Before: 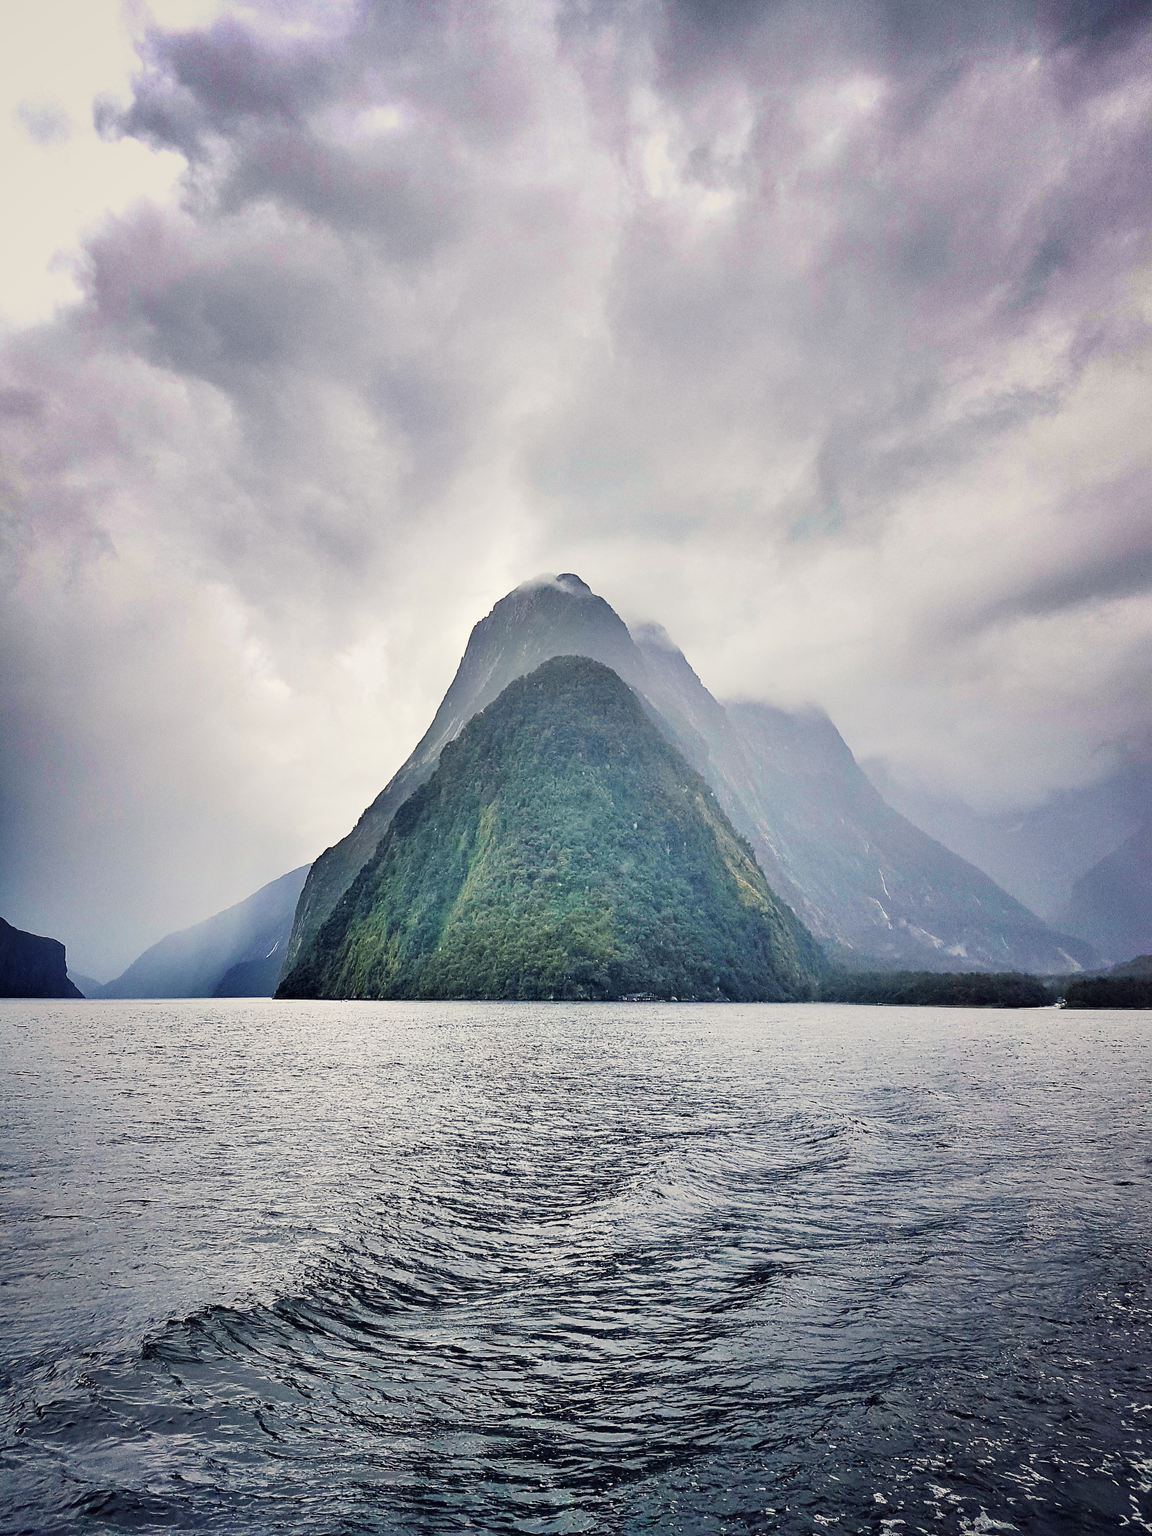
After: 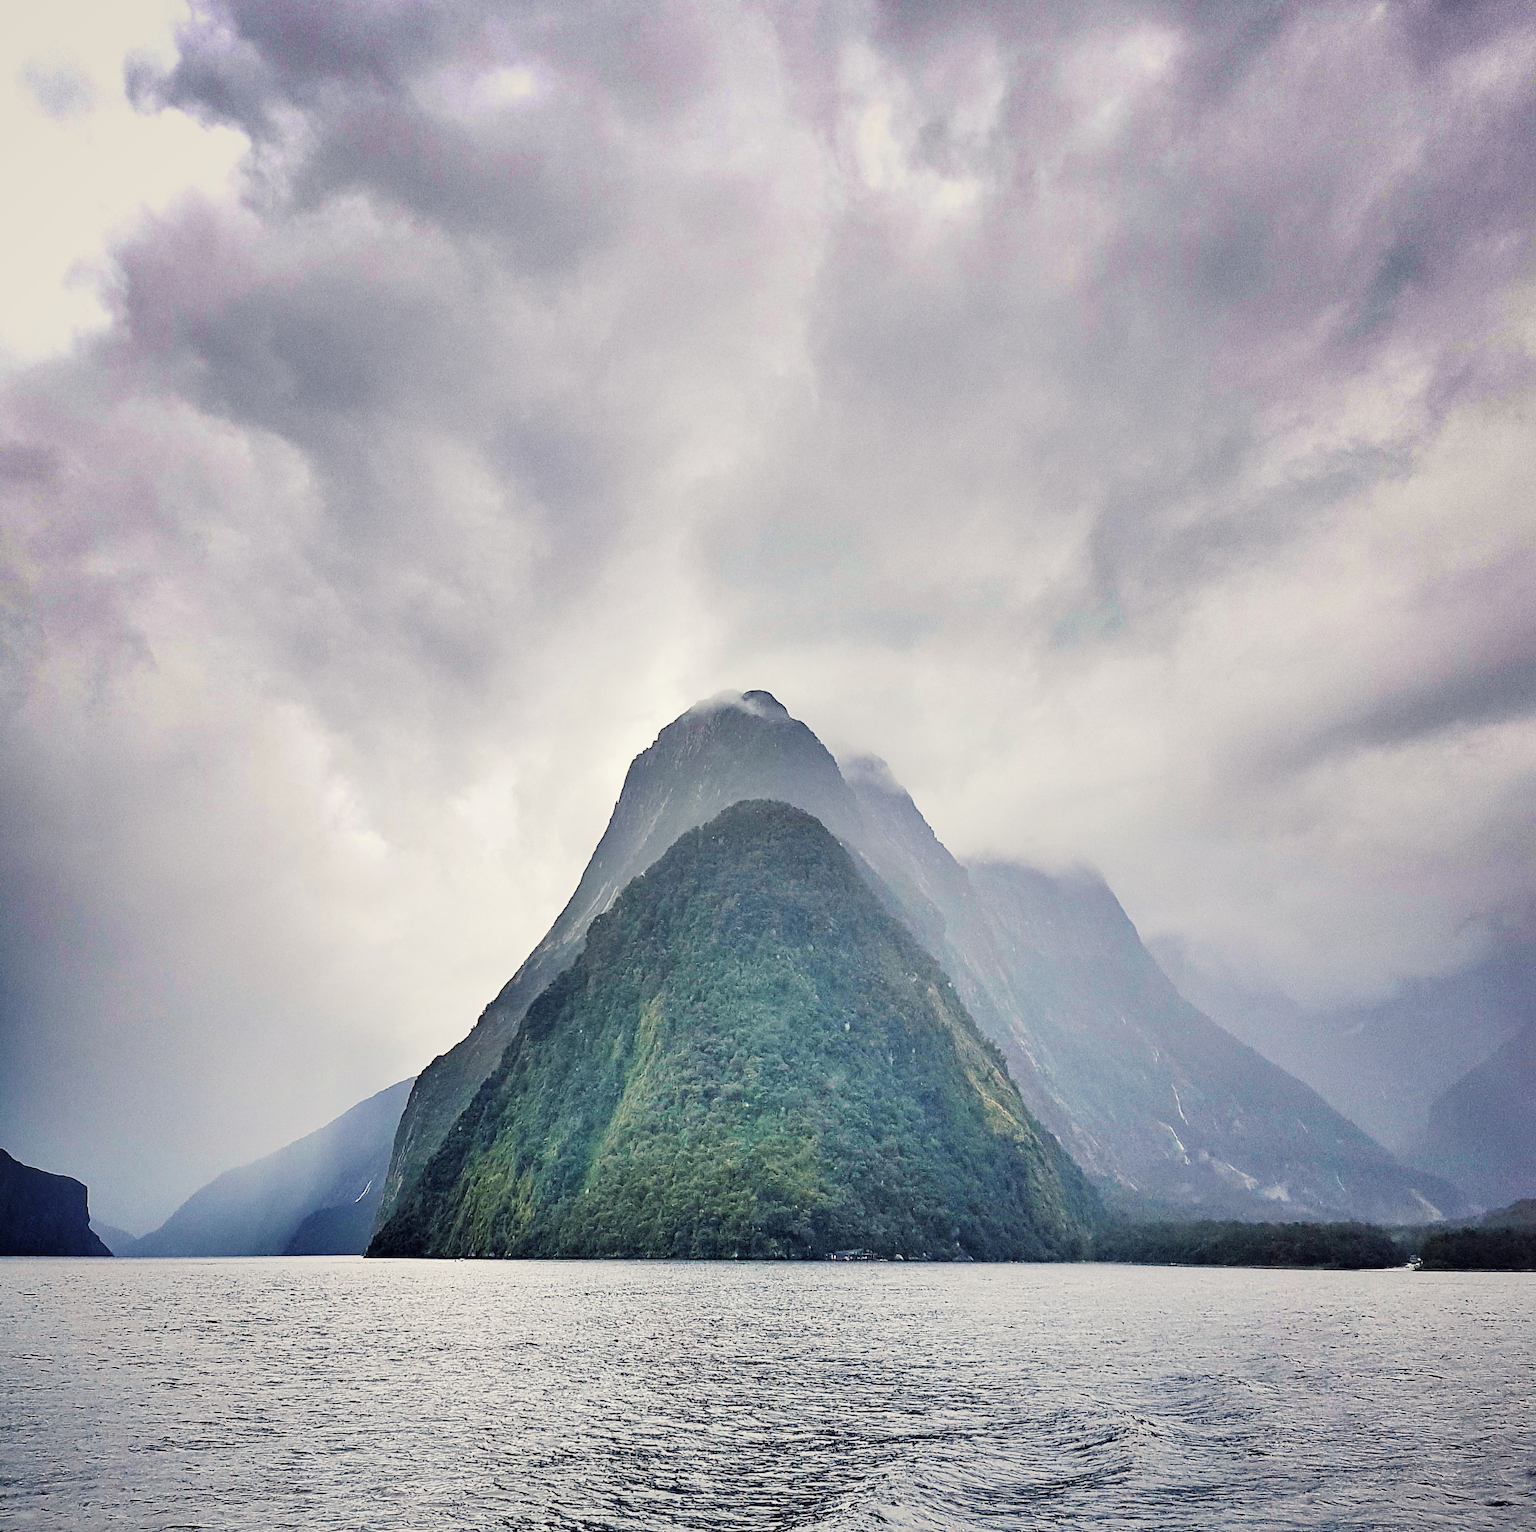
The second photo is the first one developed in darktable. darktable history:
crop: top 3.667%, bottom 21.476%
